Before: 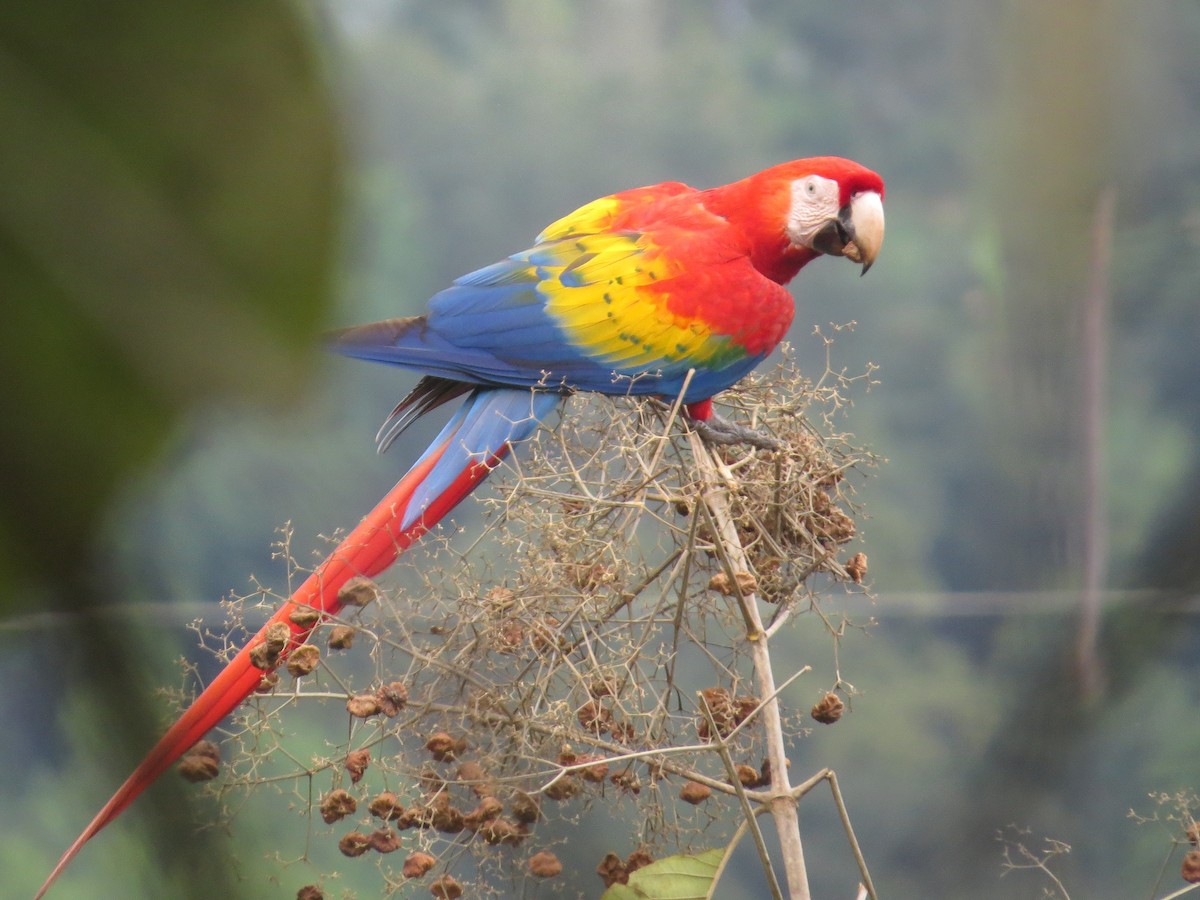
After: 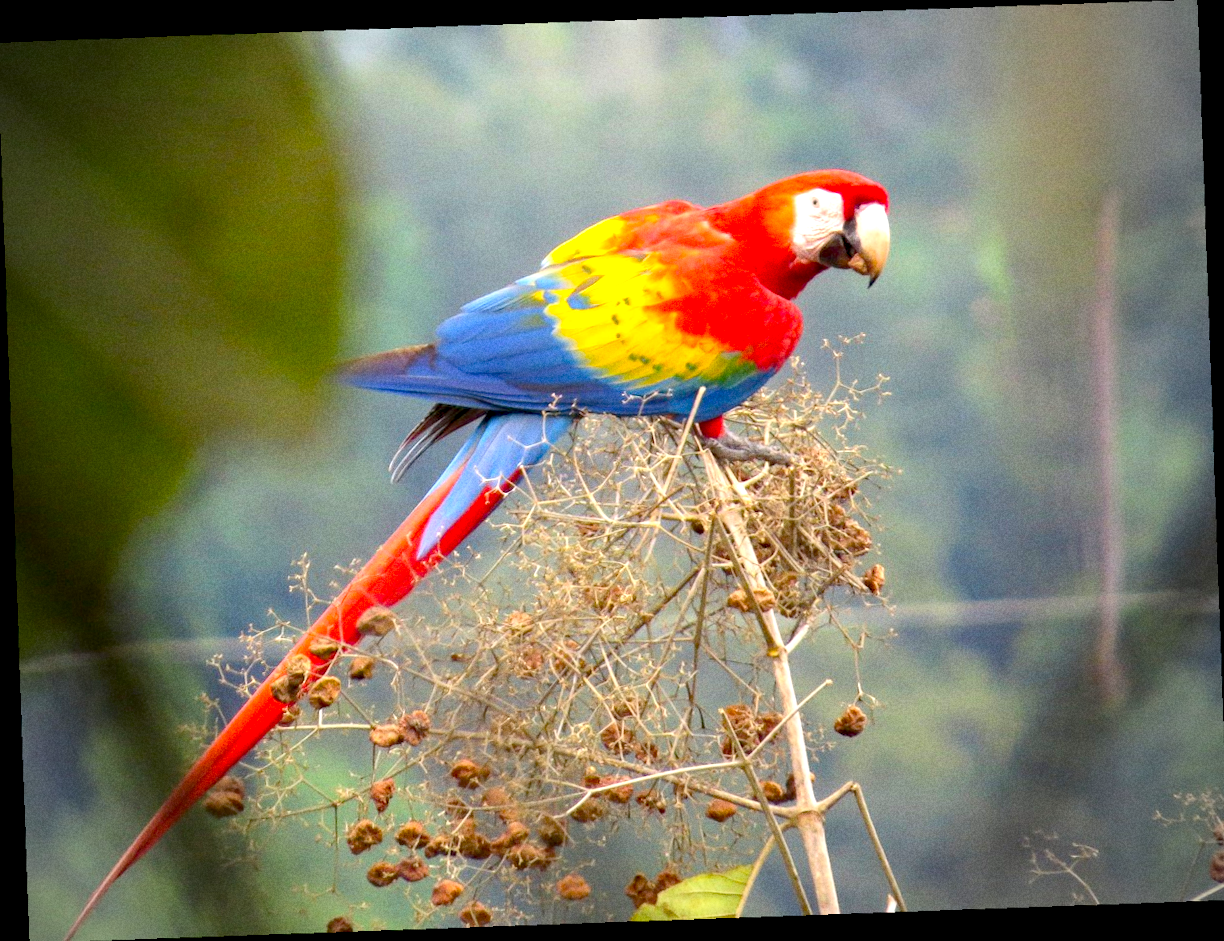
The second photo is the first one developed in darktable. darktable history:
exposure: black level correction 0.012, exposure 0.7 EV, compensate exposure bias true, compensate highlight preservation false
crop and rotate: angle -0.5°
rotate and perspective: rotation -2.56°, automatic cropping off
haze removal: compatibility mode true, adaptive false
color balance: output saturation 120%
vignetting: fall-off start 74.49%, fall-off radius 65.9%, brightness -0.628, saturation -0.68
grain: coarseness 22.88 ISO
